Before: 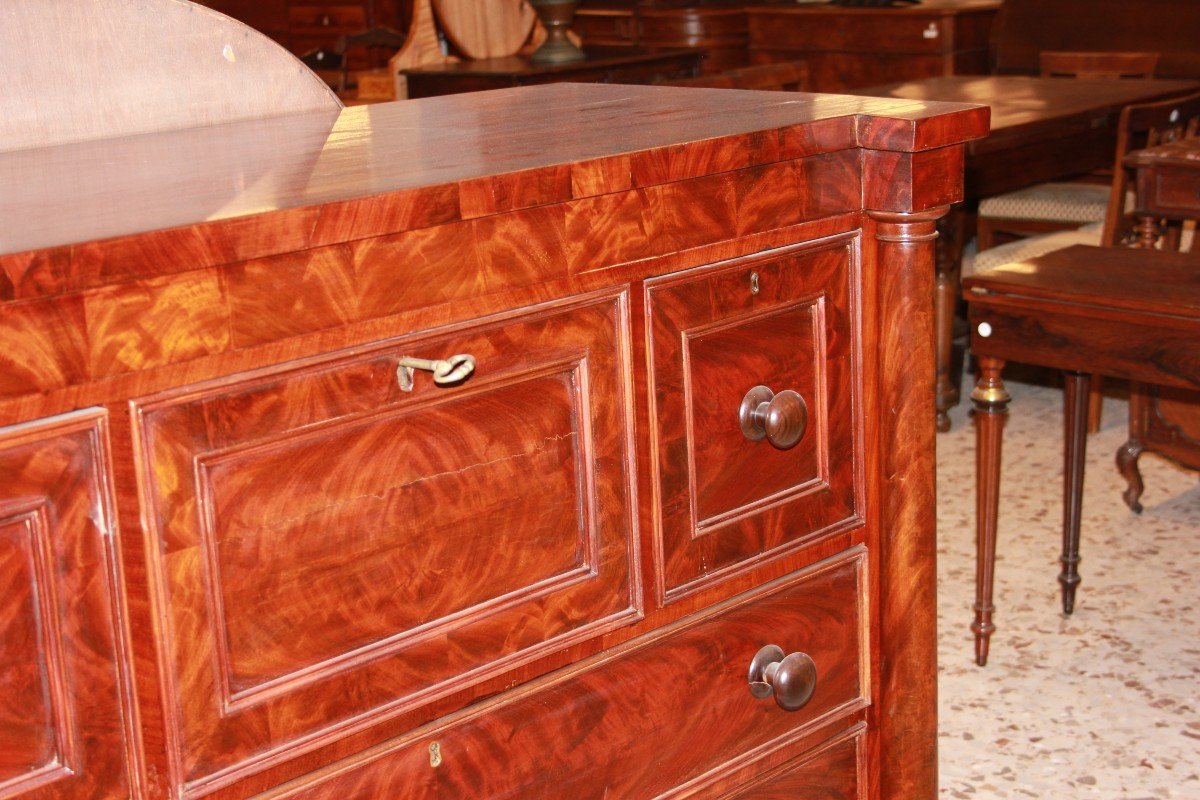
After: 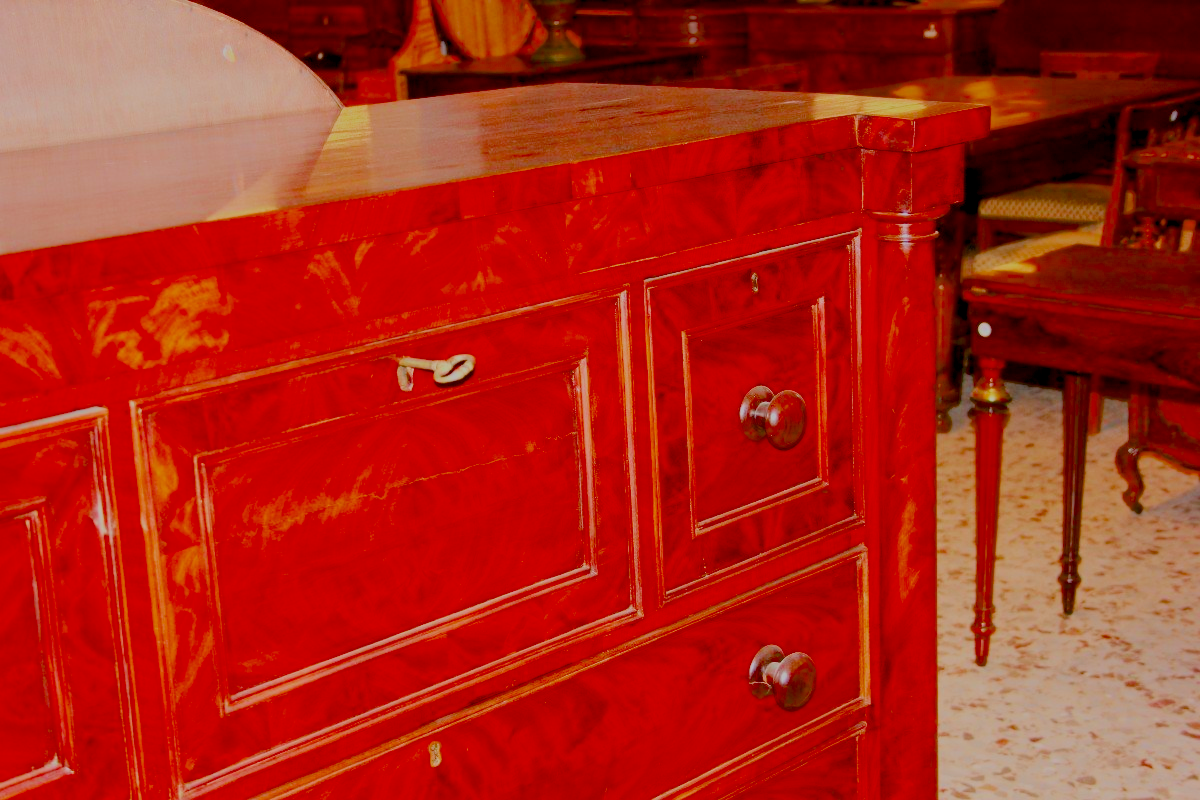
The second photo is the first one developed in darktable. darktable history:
contrast brightness saturation: contrast 0.04, saturation 0.16
exposure: black level correction 0.056, compensate highlight preservation false
filmic rgb: white relative exposure 8 EV, threshold 3 EV, hardness 2.44, latitude 10.07%, contrast 0.72, highlights saturation mix 10%, shadows ↔ highlights balance 1.38%, color science v4 (2020), enable highlight reconstruction true
